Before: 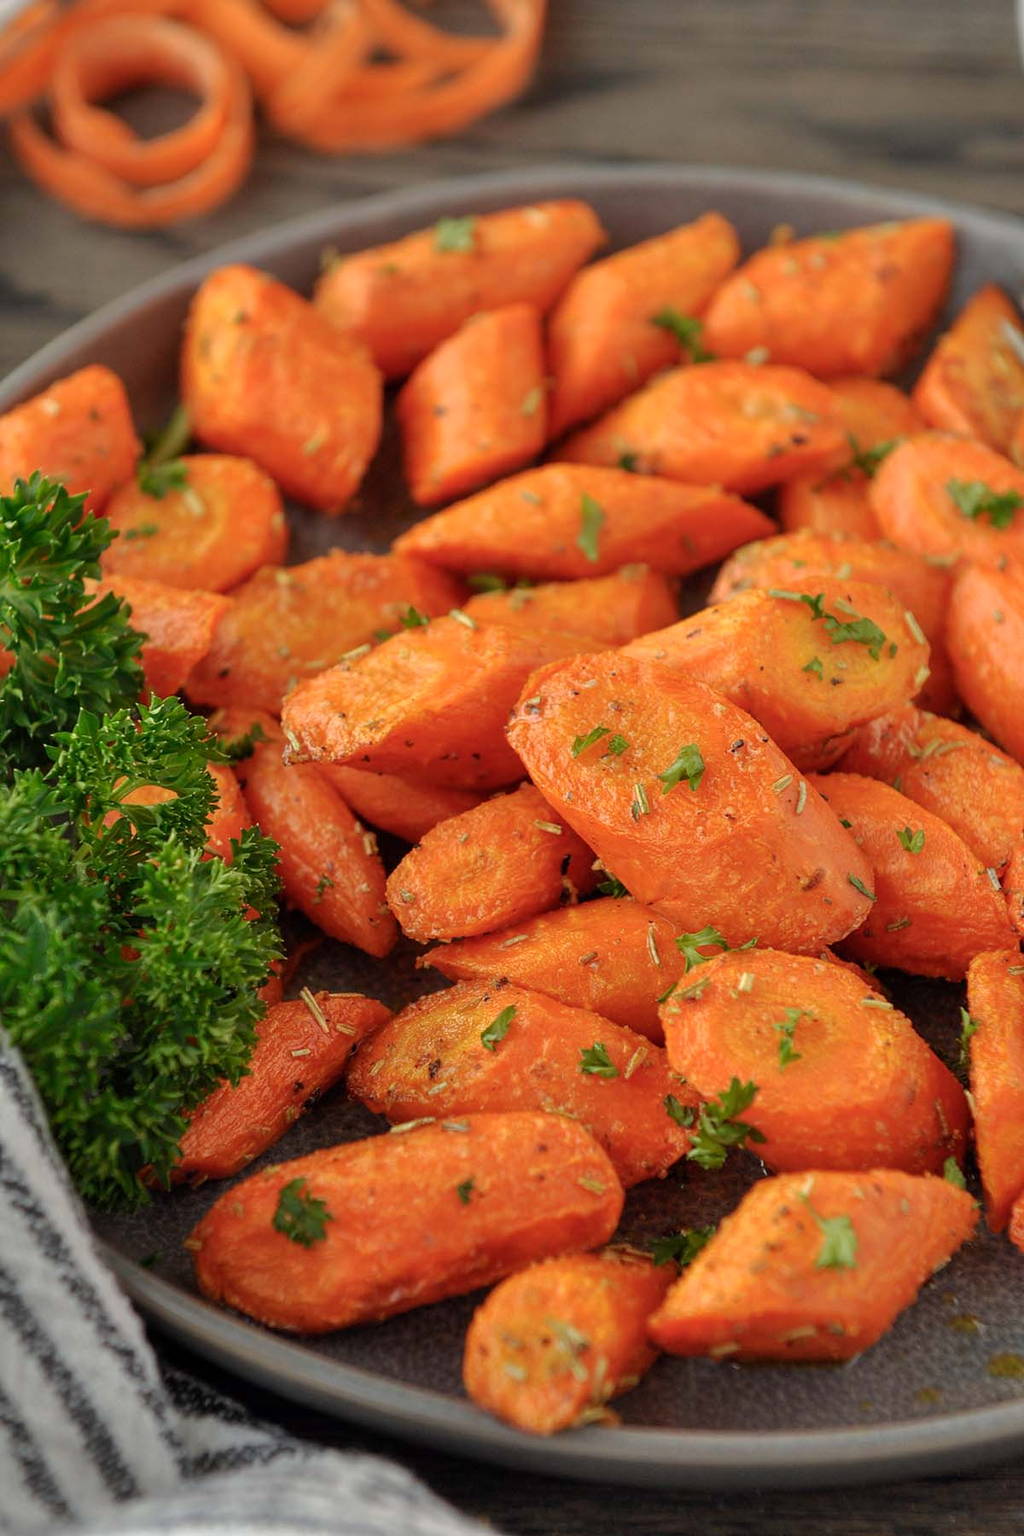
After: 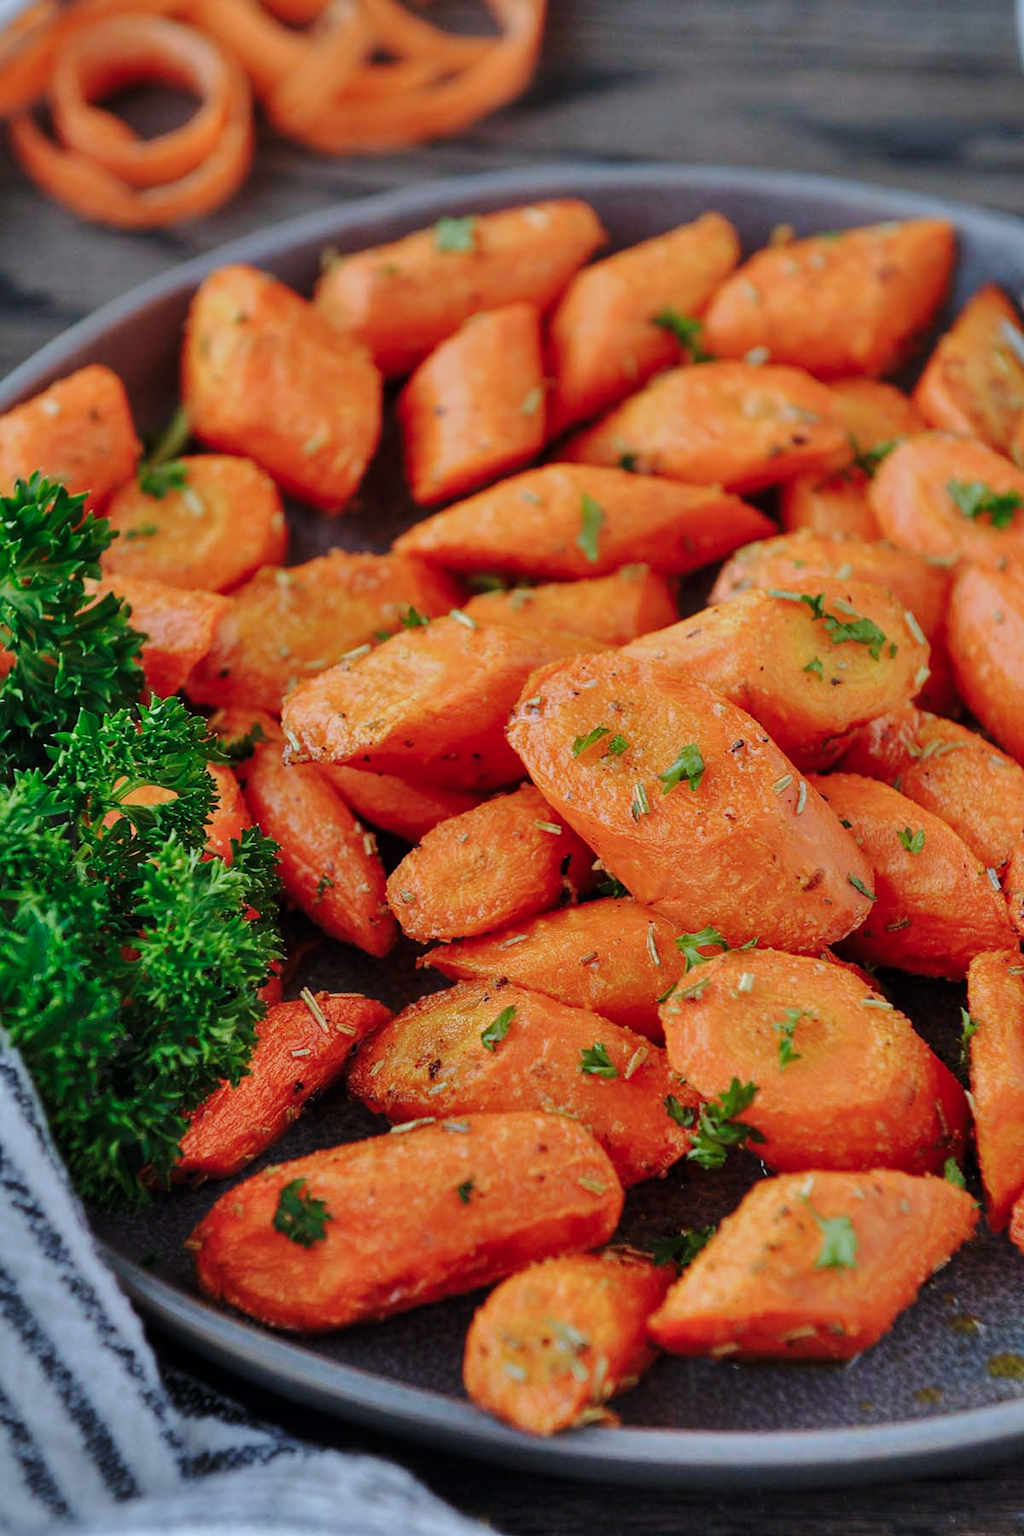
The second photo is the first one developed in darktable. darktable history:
exposure: exposure -0.976 EV, compensate highlight preservation false
shadows and highlights: soften with gaussian
base curve: curves: ch0 [(0, 0) (0.028, 0.03) (0.121, 0.232) (0.46, 0.748) (0.859, 0.968) (1, 1)], preserve colors none
color calibration: illuminant custom, x 0.391, y 0.392, temperature 3863.66 K
